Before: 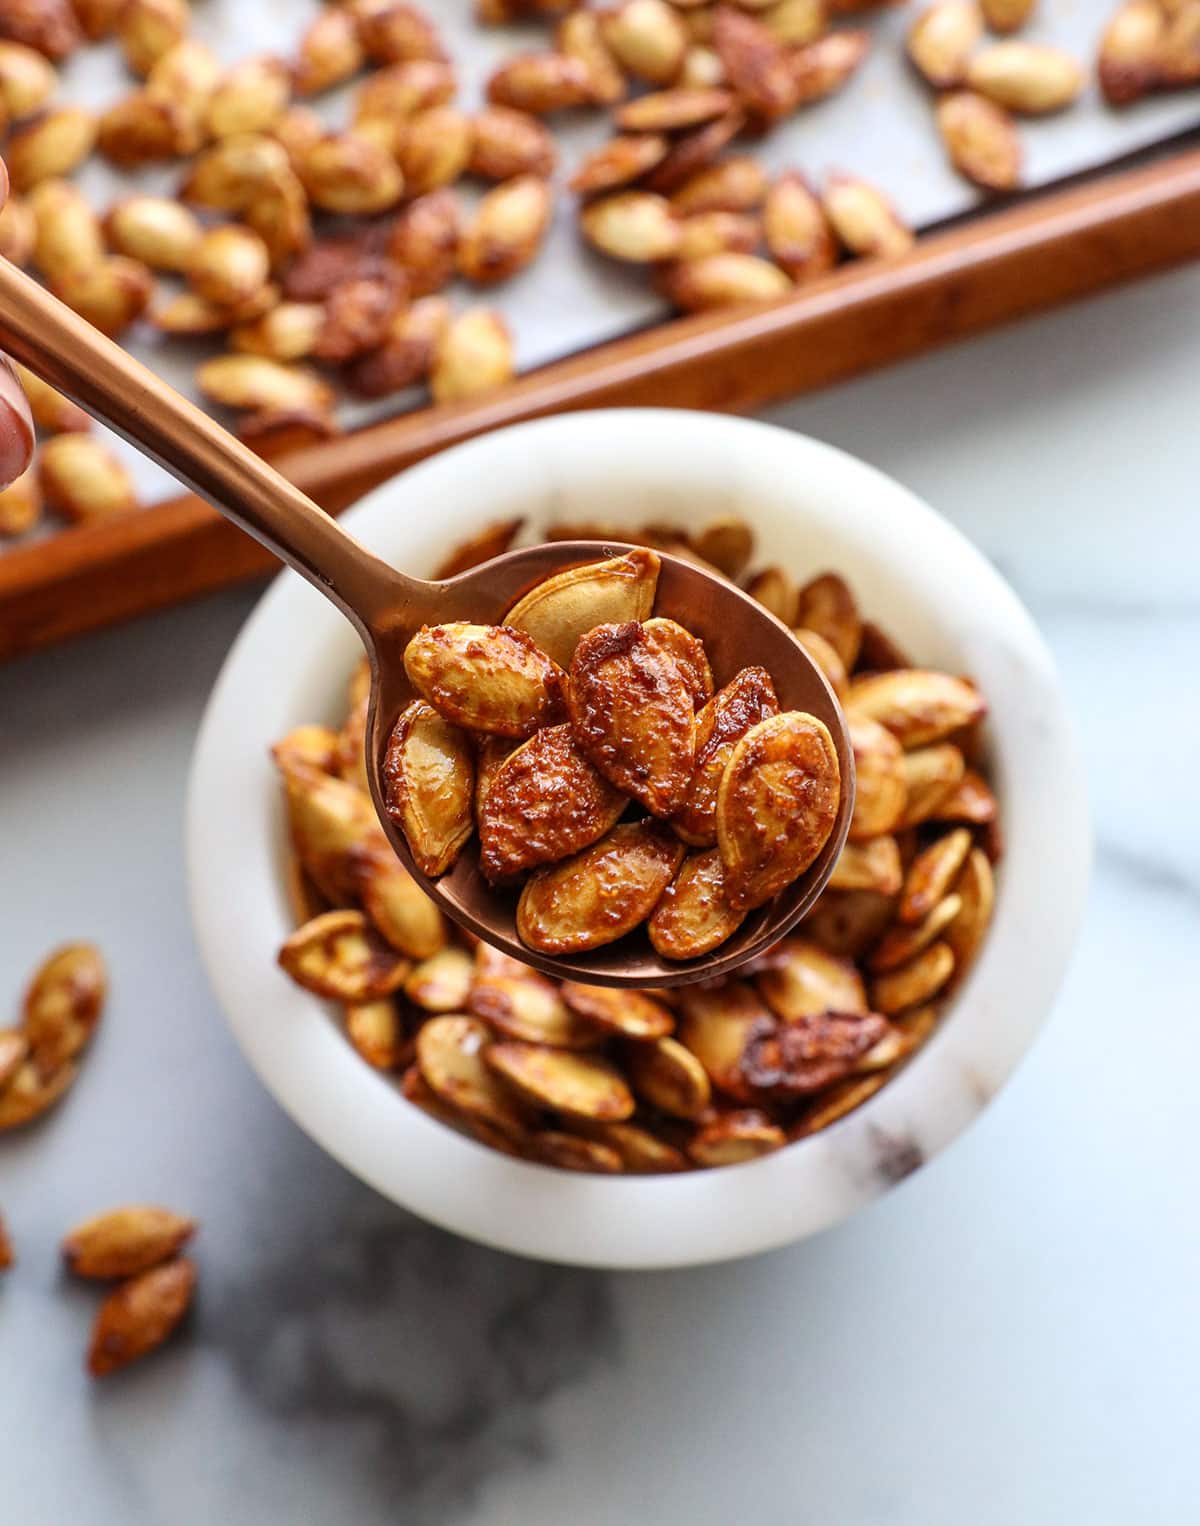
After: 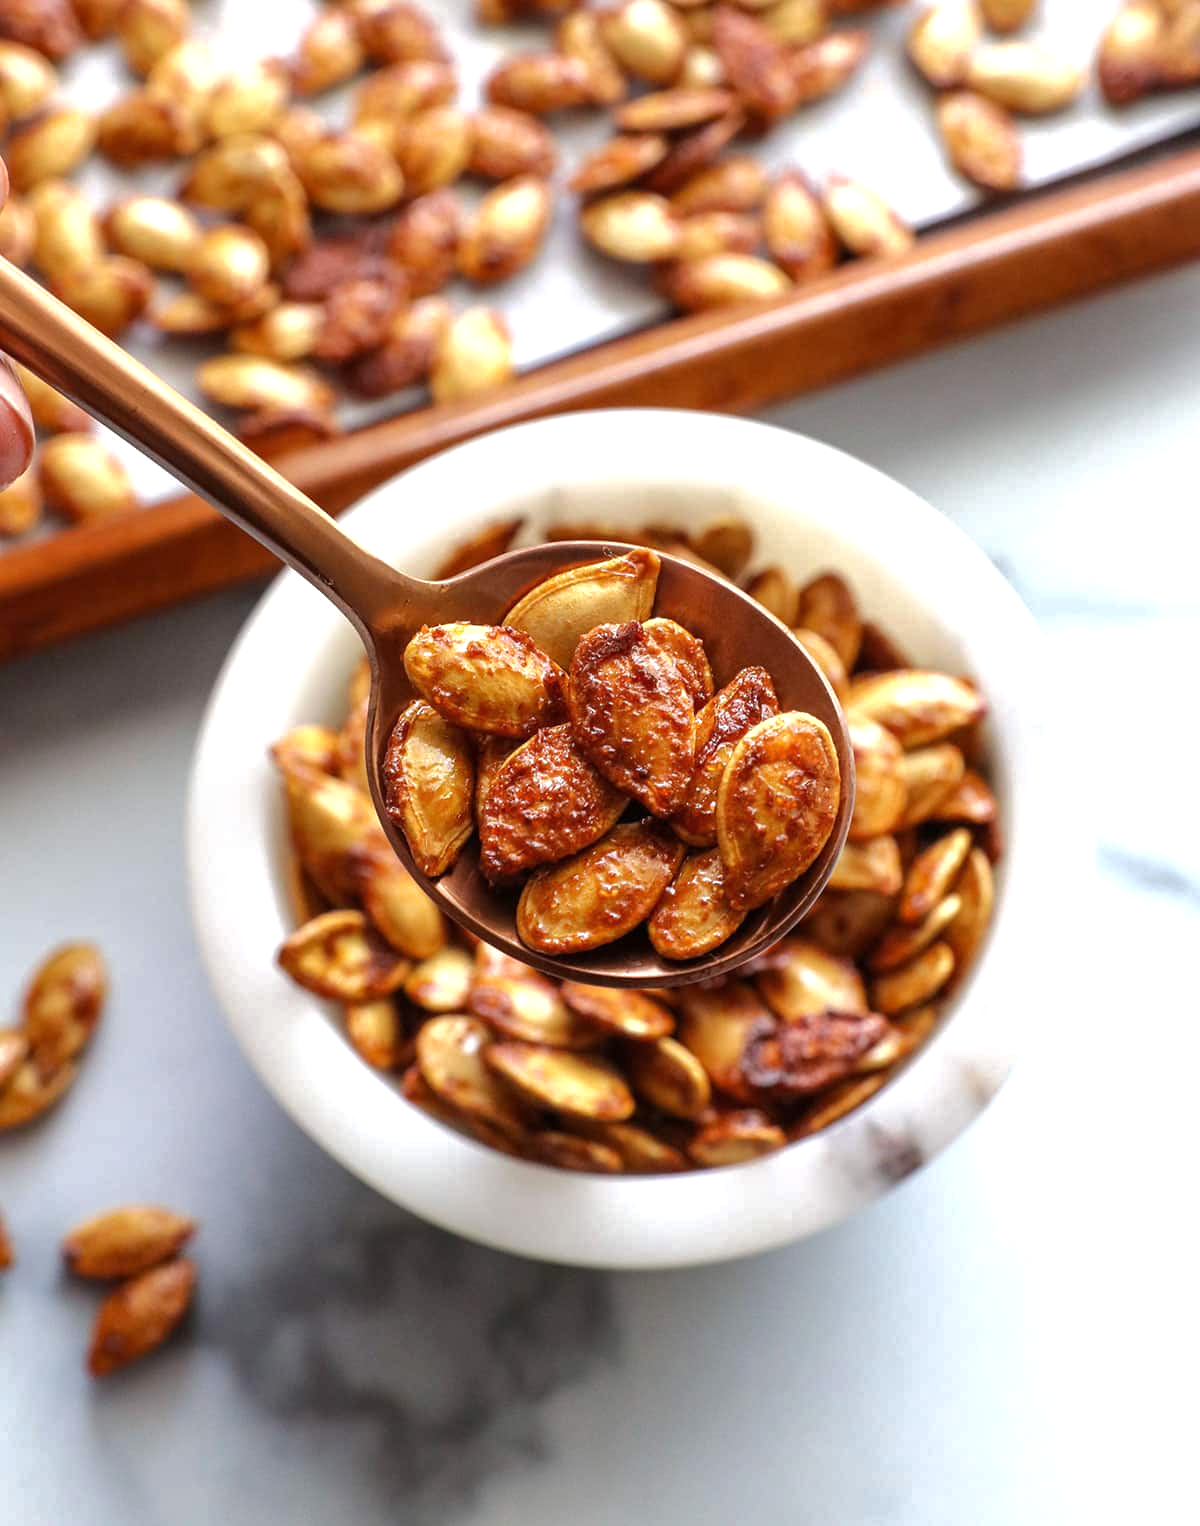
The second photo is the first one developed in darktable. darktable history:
rgb curve: curves: ch0 [(0, 0) (0.175, 0.154) (0.785, 0.663) (1, 1)]
exposure: black level correction 0, exposure 0.5 EV, compensate highlight preservation false
